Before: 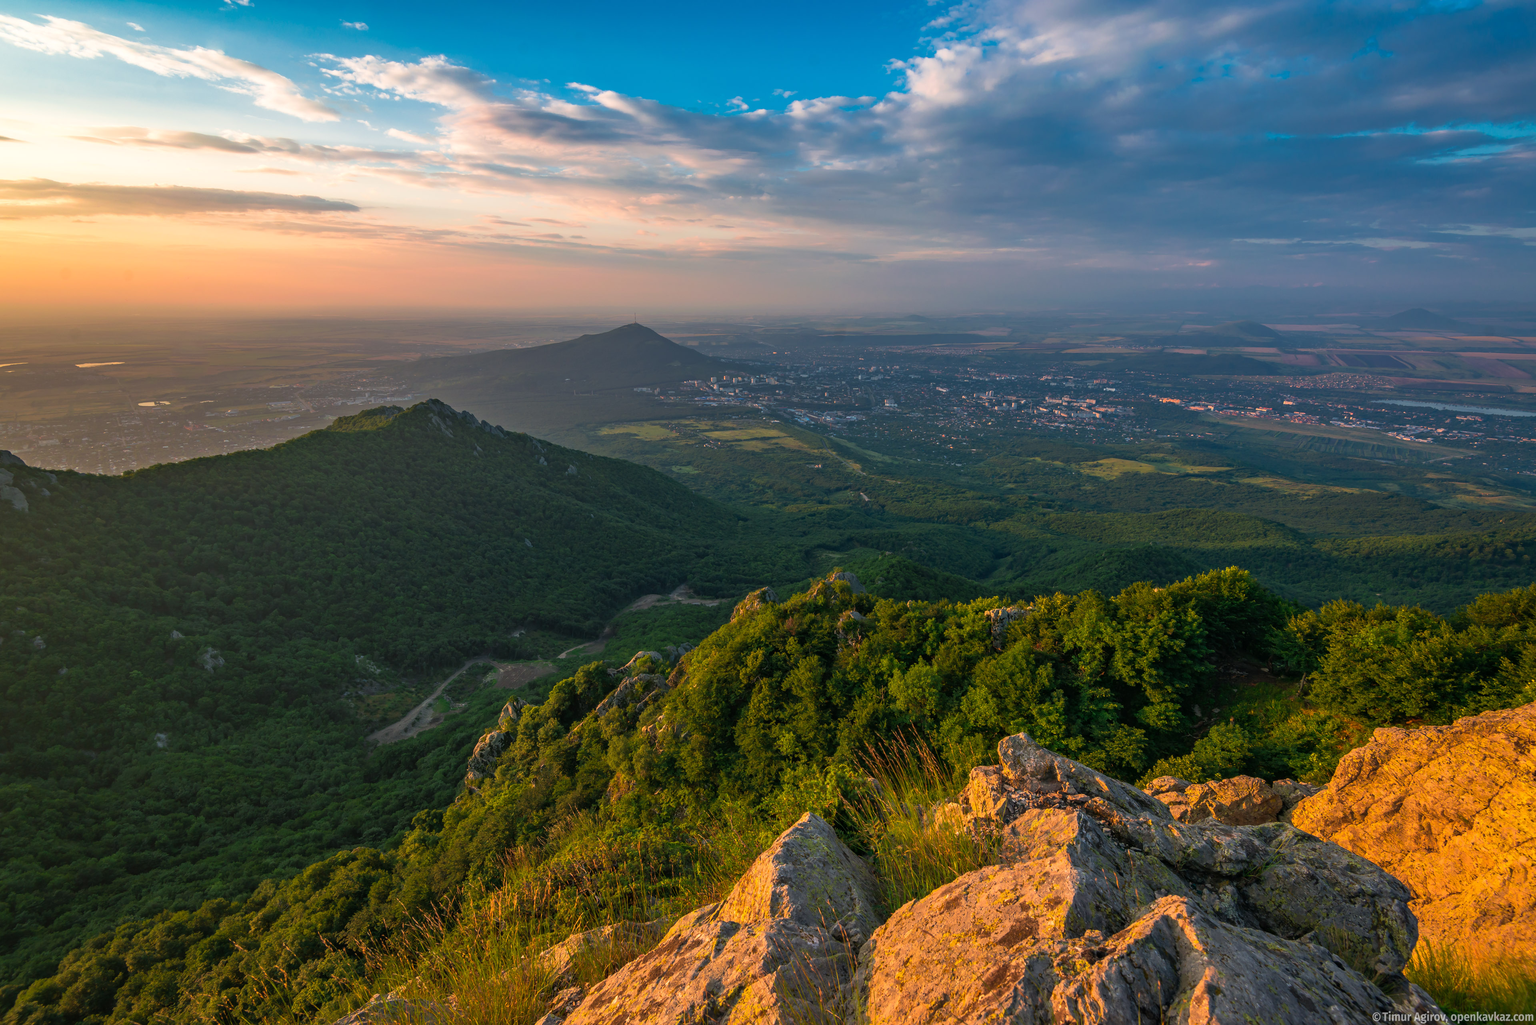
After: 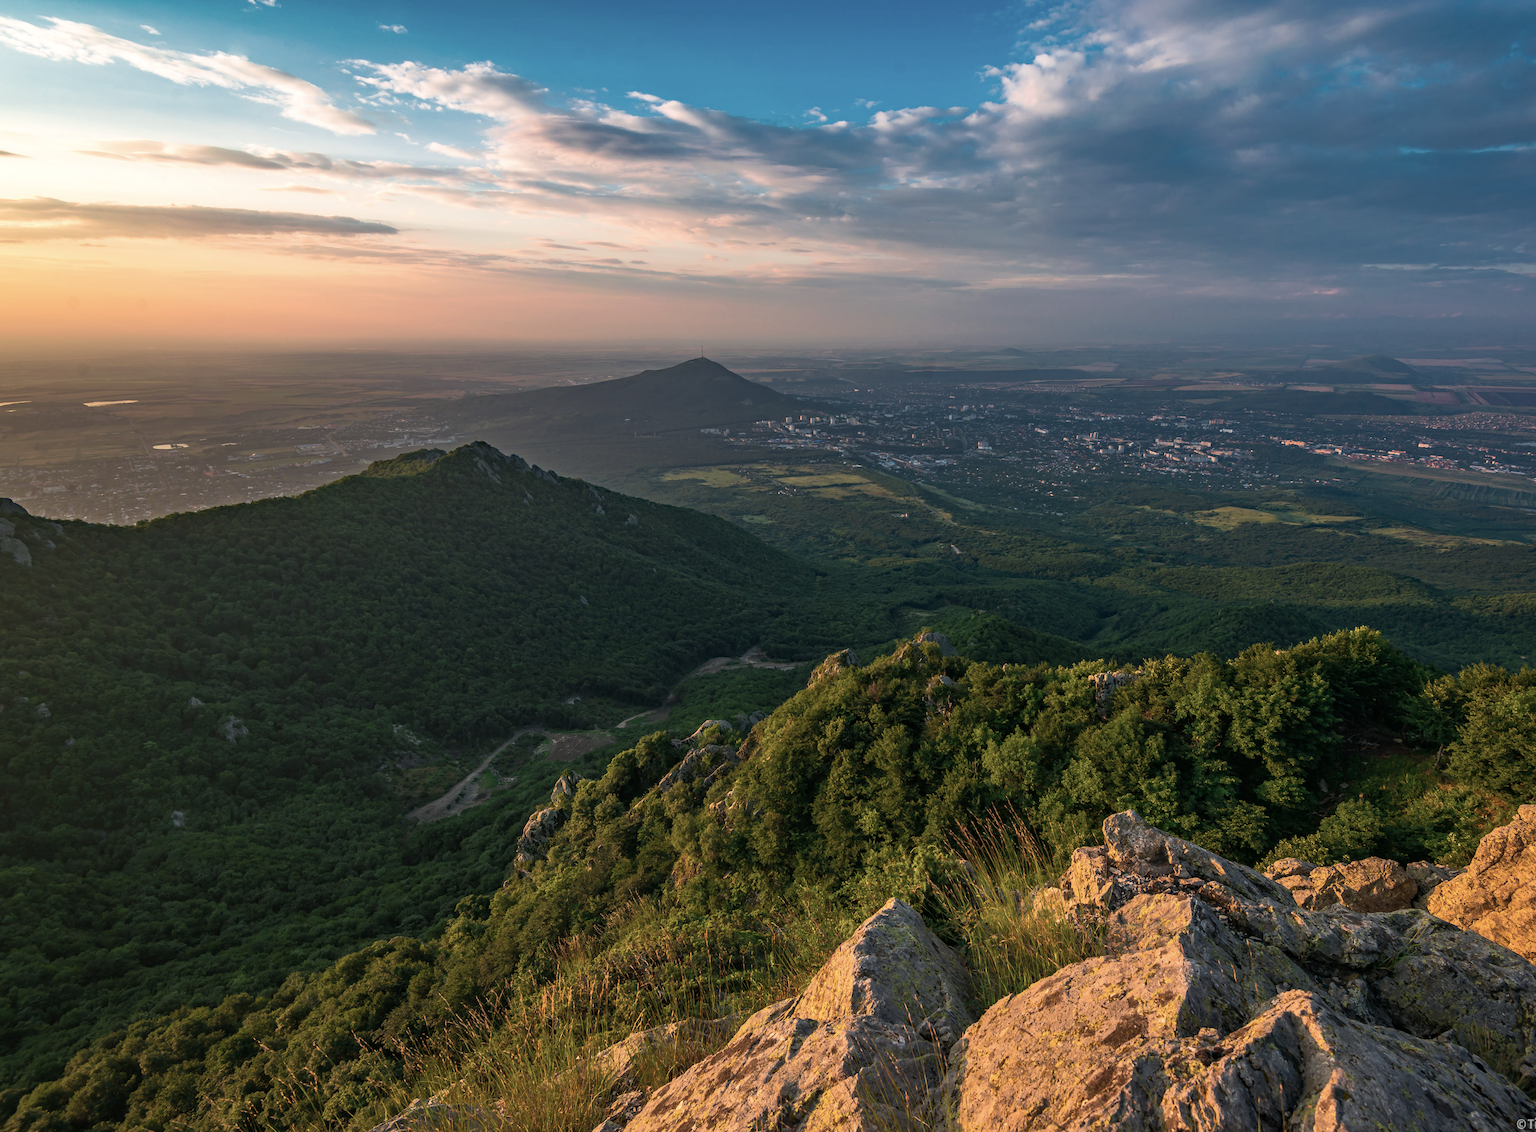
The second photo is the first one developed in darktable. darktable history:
crop: right 9.503%, bottom 0.035%
contrast brightness saturation: contrast 0.103, saturation -0.302
haze removal: compatibility mode true, adaptive false
